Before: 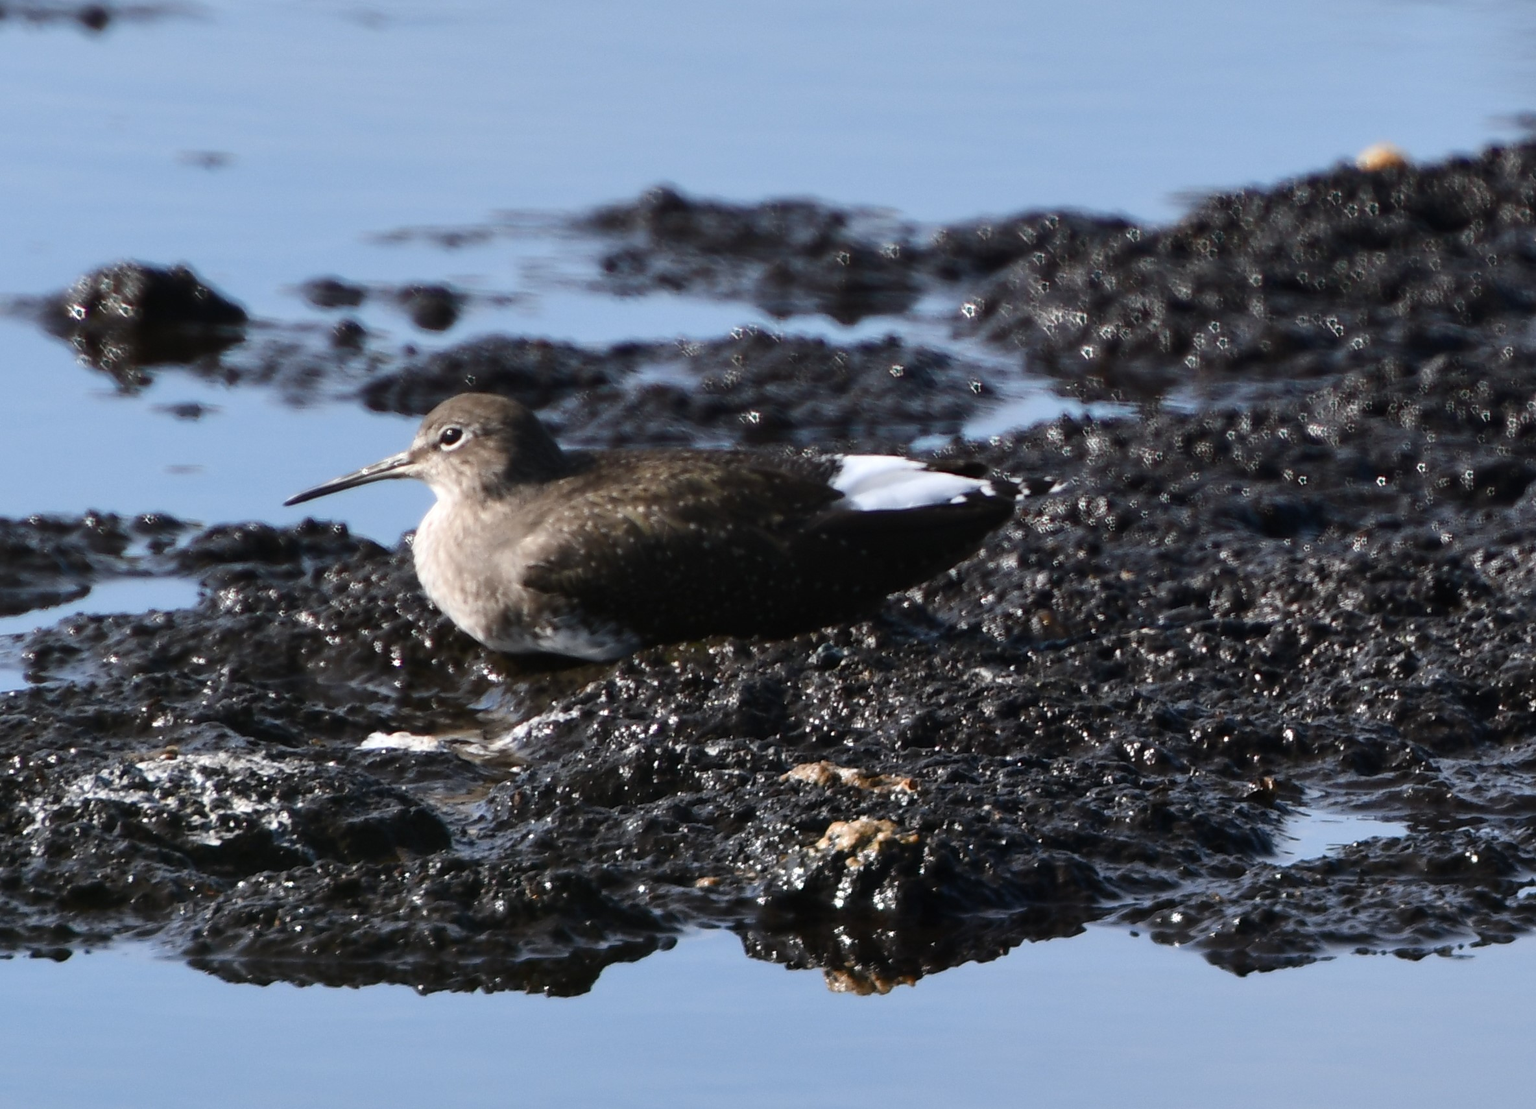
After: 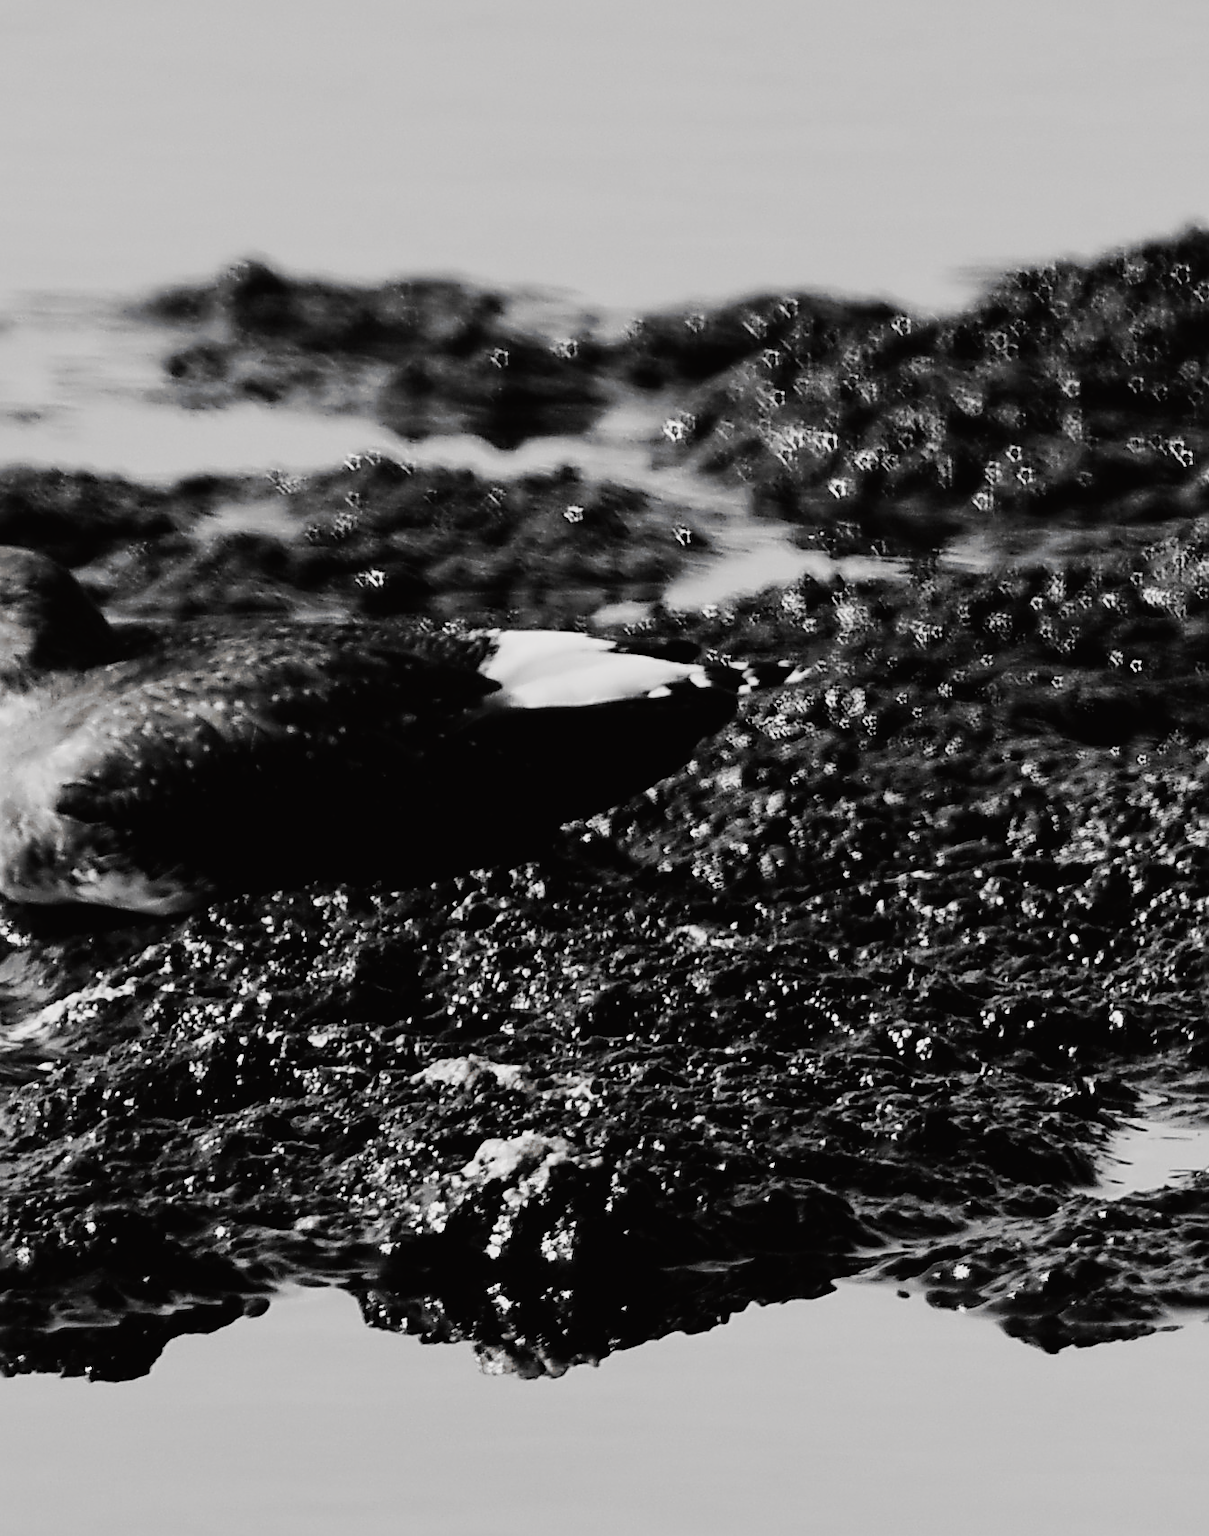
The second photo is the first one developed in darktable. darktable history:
sharpen: radius 3.129
filmic rgb: black relative exposure -5.12 EV, white relative exposure 3.54 EV, threshold 3.05 EV, hardness 3.19, contrast 1.203, highlights saturation mix -48.56%, add noise in highlights 0.002, color science v3 (2019), use custom middle-gray values true, contrast in highlights soft, enable highlight reconstruction true
tone curve: curves: ch0 [(0, 0.013) (0.036, 0.045) (0.274, 0.286) (0.566, 0.623) (0.794, 0.827) (1, 0.953)]; ch1 [(0, 0) (0.389, 0.403) (0.462, 0.48) (0.499, 0.5) (0.524, 0.527) (0.57, 0.599) (0.626, 0.65) (0.761, 0.781) (1, 1)]; ch2 [(0, 0) (0.464, 0.478) (0.5, 0.501) (0.533, 0.542) (0.599, 0.613) (0.704, 0.731) (1, 1)], color space Lab, independent channels, preserve colors none
exposure: exposure 0.203 EV, compensate highlight preservation false
crop: left 31.433%, top 0.003%, right 11.696%
